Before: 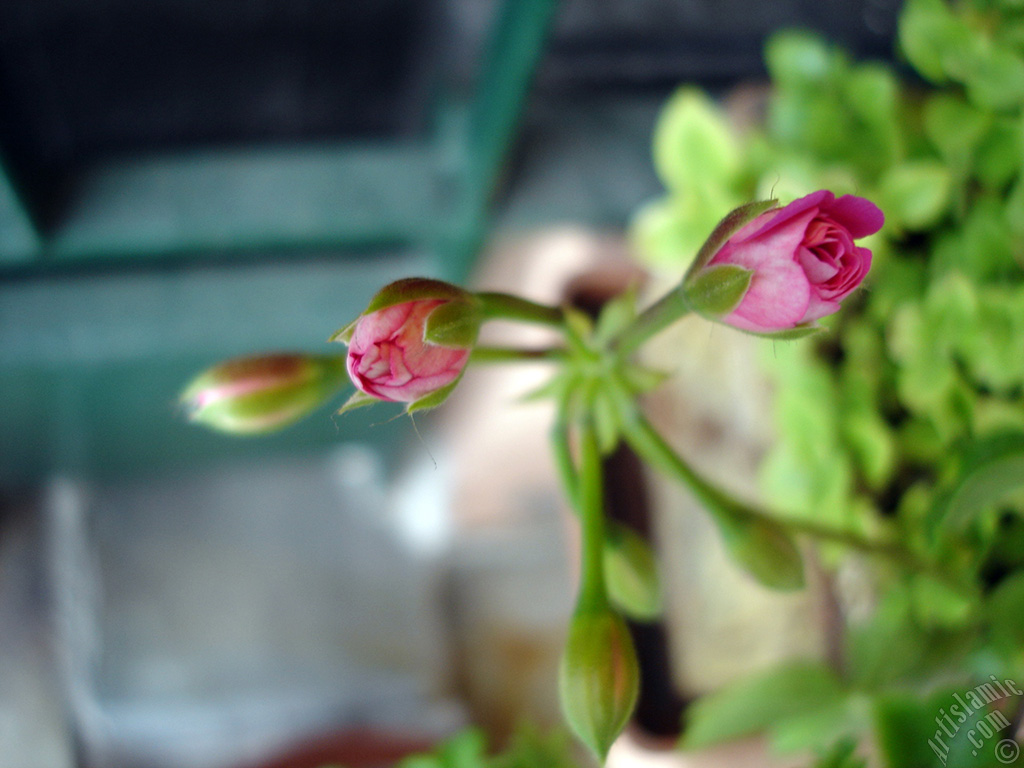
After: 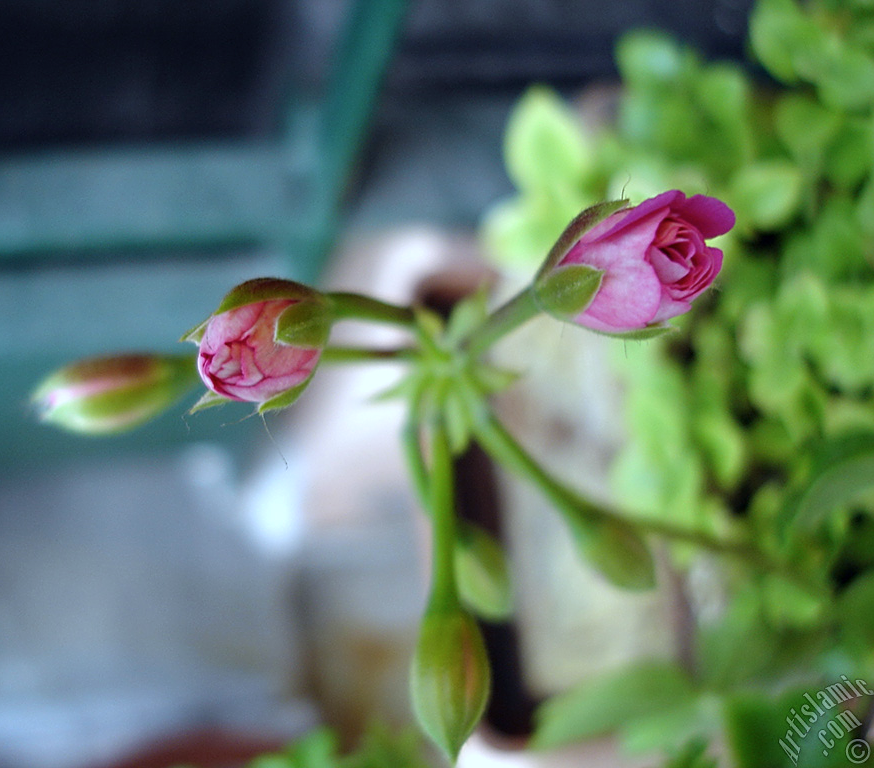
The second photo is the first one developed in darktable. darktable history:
sharpen: on, module defaults
white balance: red 0.926, green 1.003, blue 1.133
crop and rotate: left 14.584%
color balance: mode lift, gamma, gain (sRGB)
contrast brightness saturation: saturation -0.05
exposure: compensate highlight preservation false
